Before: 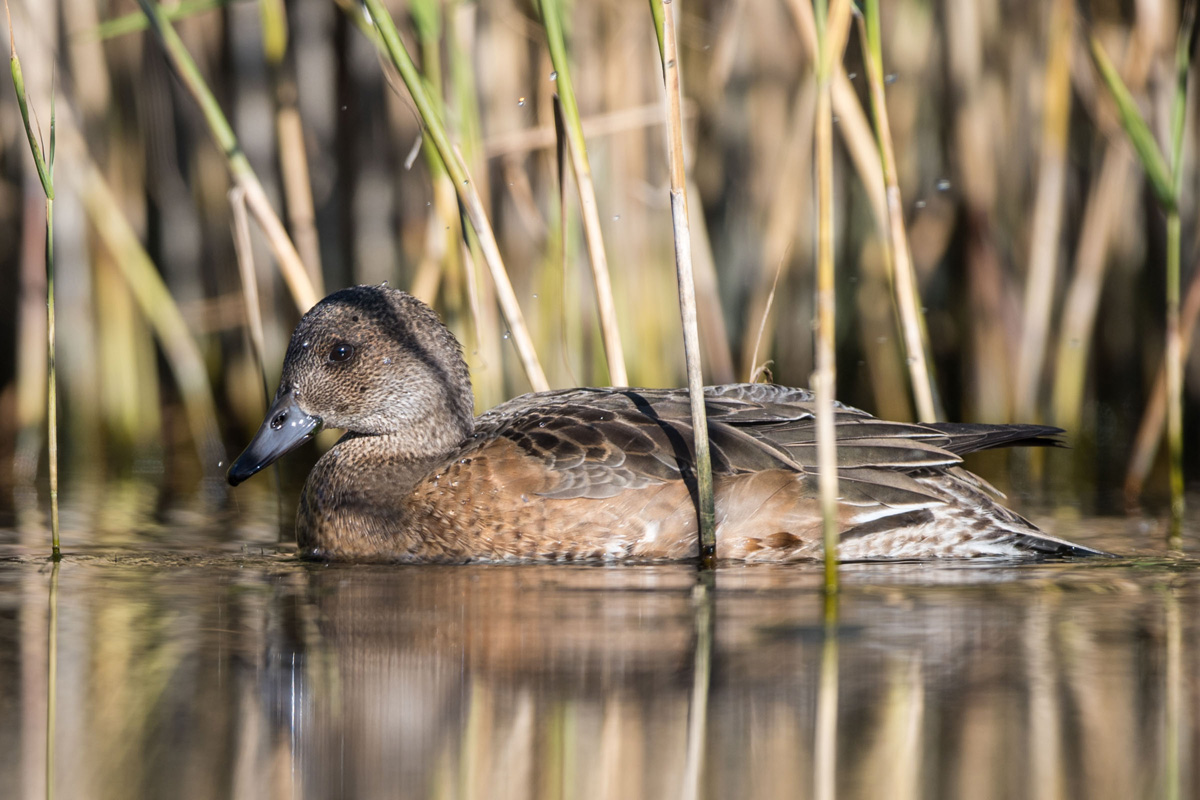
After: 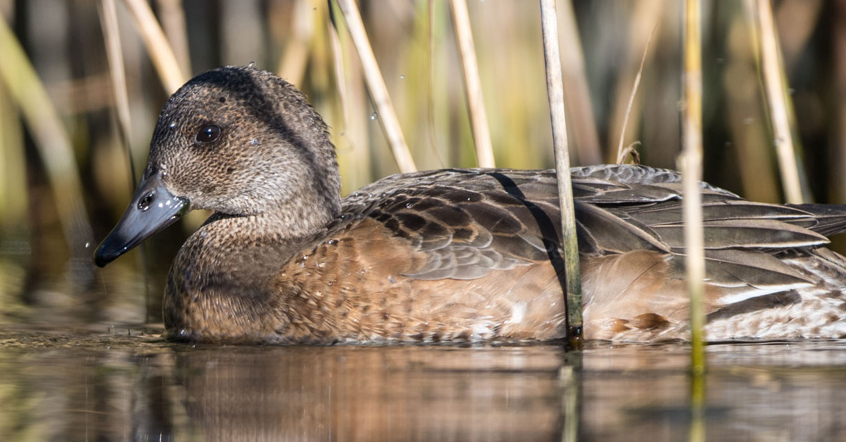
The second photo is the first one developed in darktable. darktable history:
crop: left 11.125%, top 27.394%, right 18.302%, bottom 17.251%
